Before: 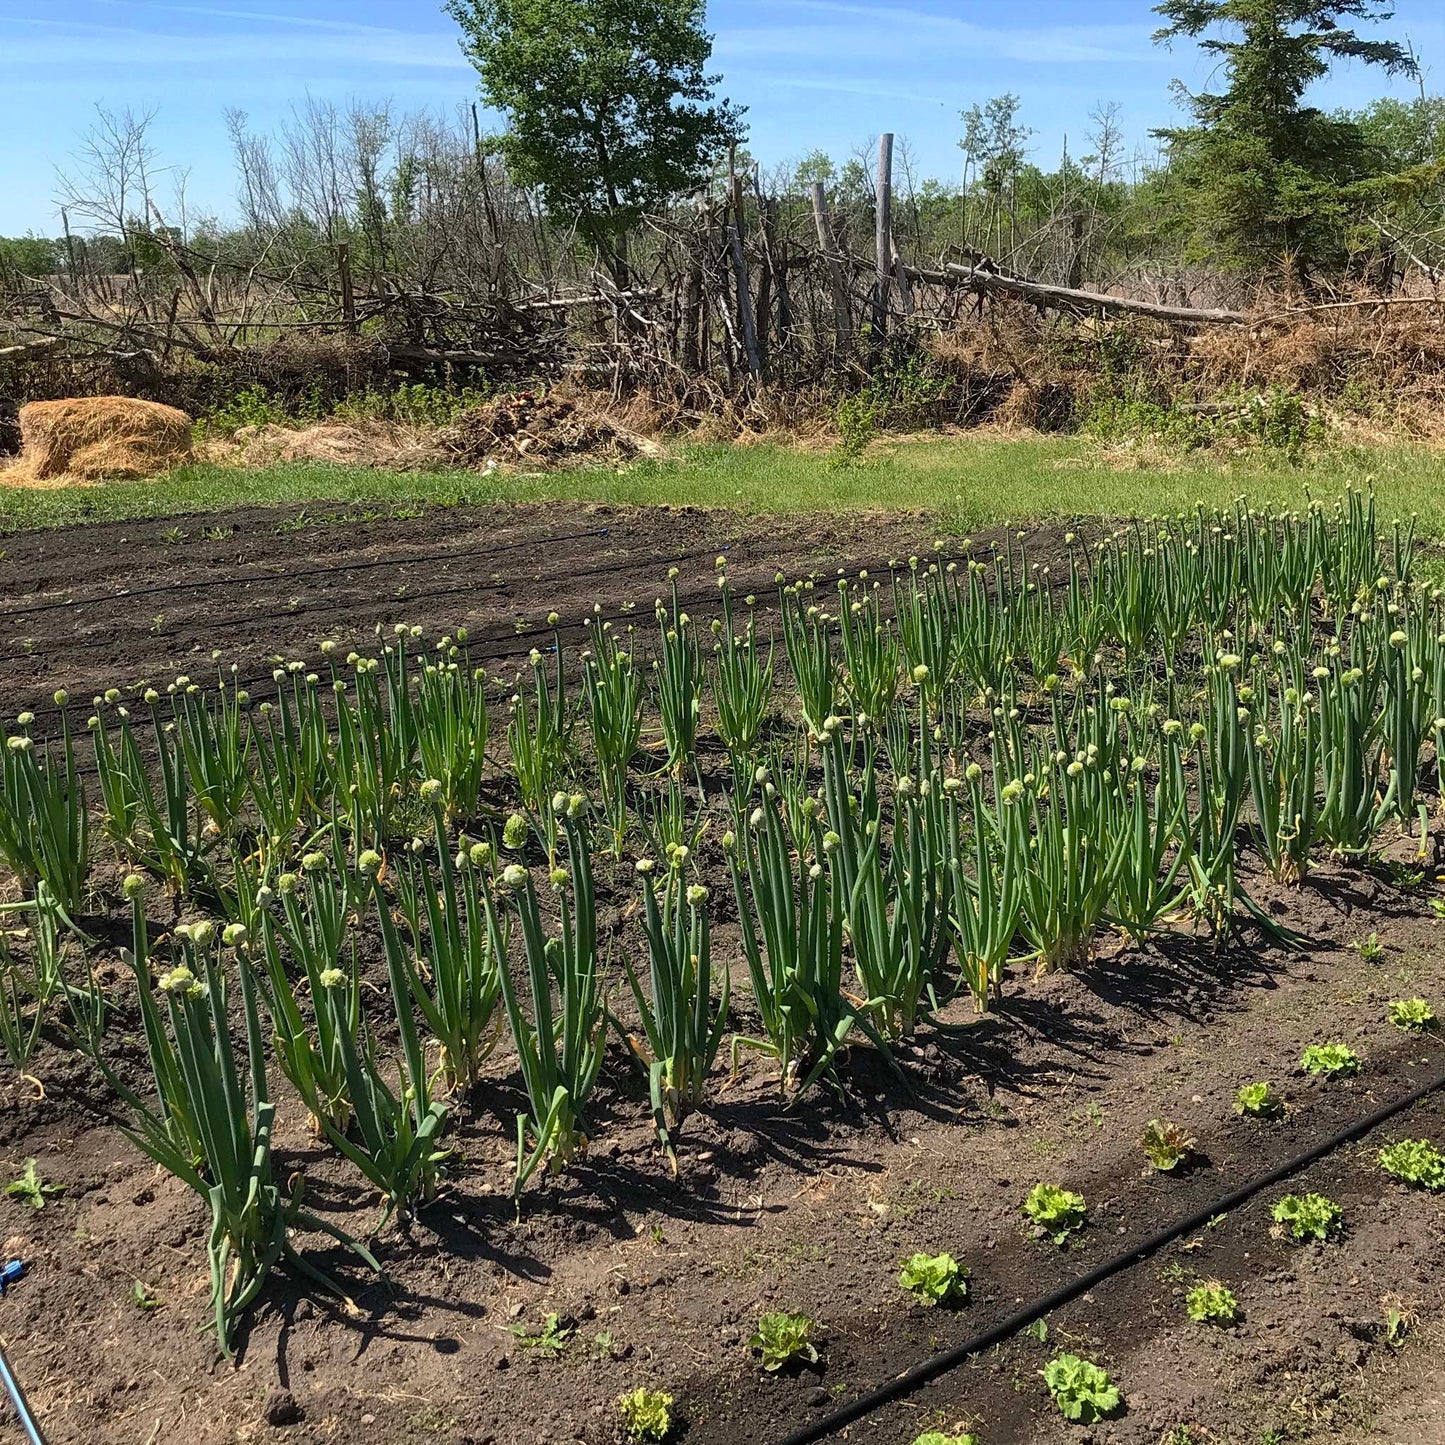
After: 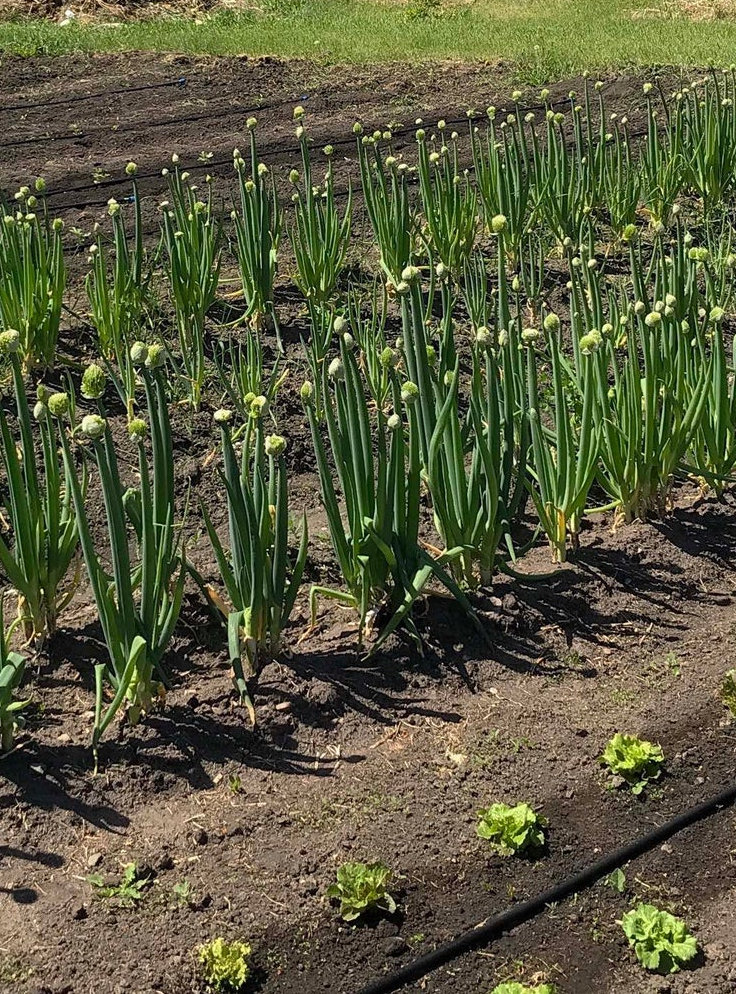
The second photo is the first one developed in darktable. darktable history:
rotate and perspective: automatic cropping off
crop and rotate: left 29.237%, top 31.152%, right 19.807%
